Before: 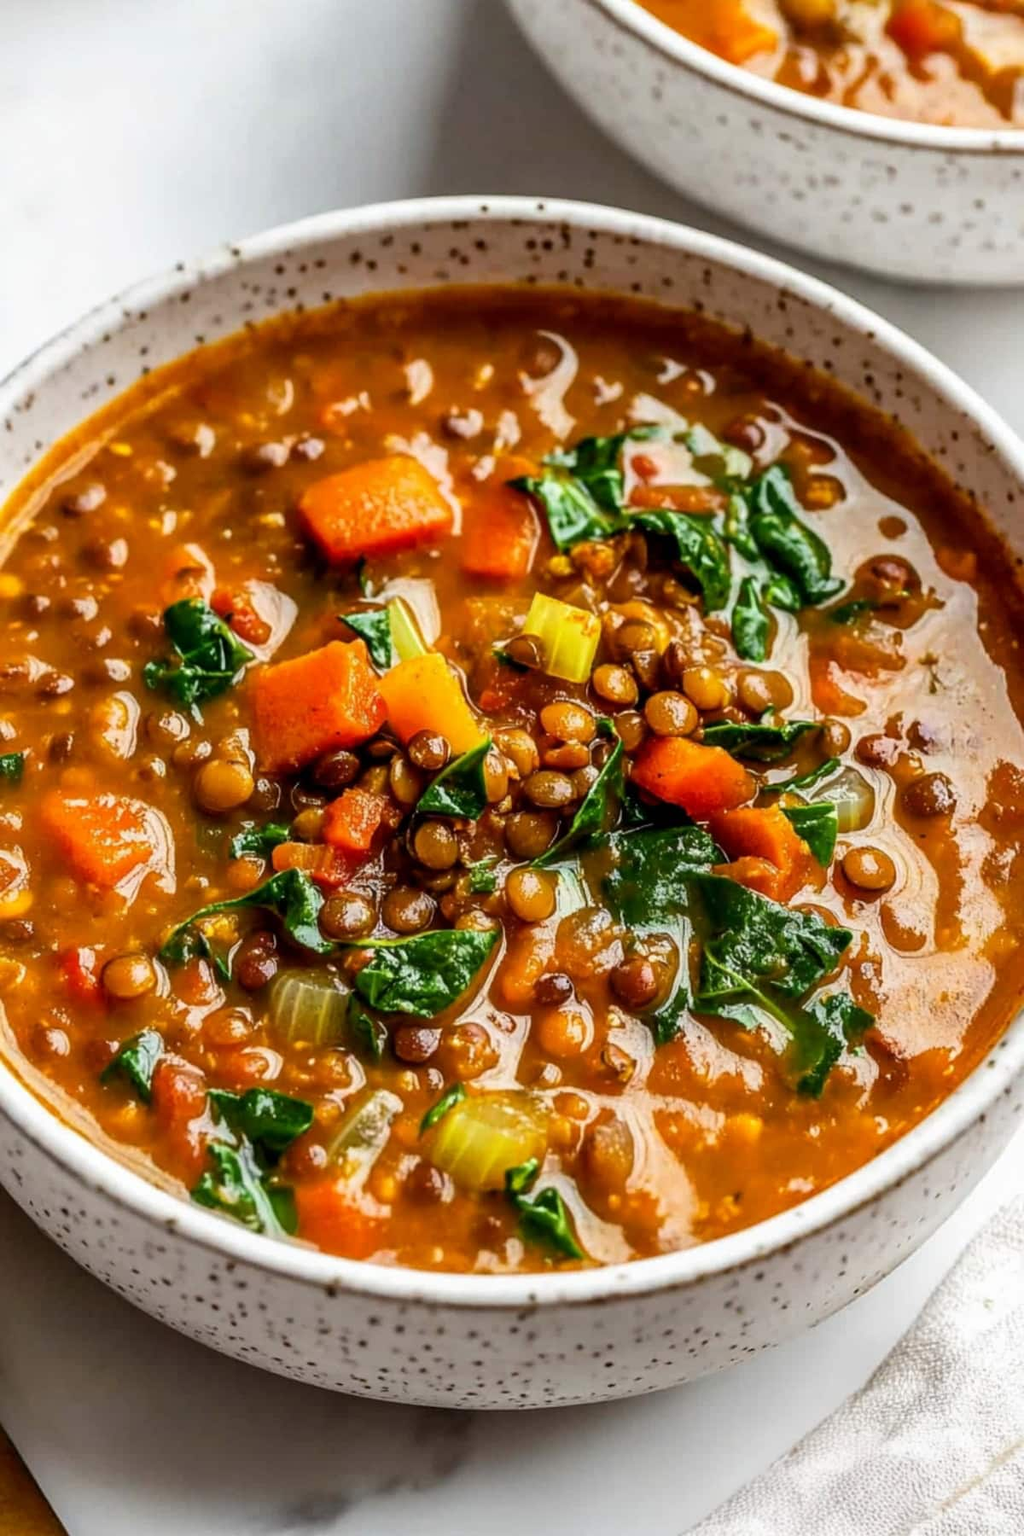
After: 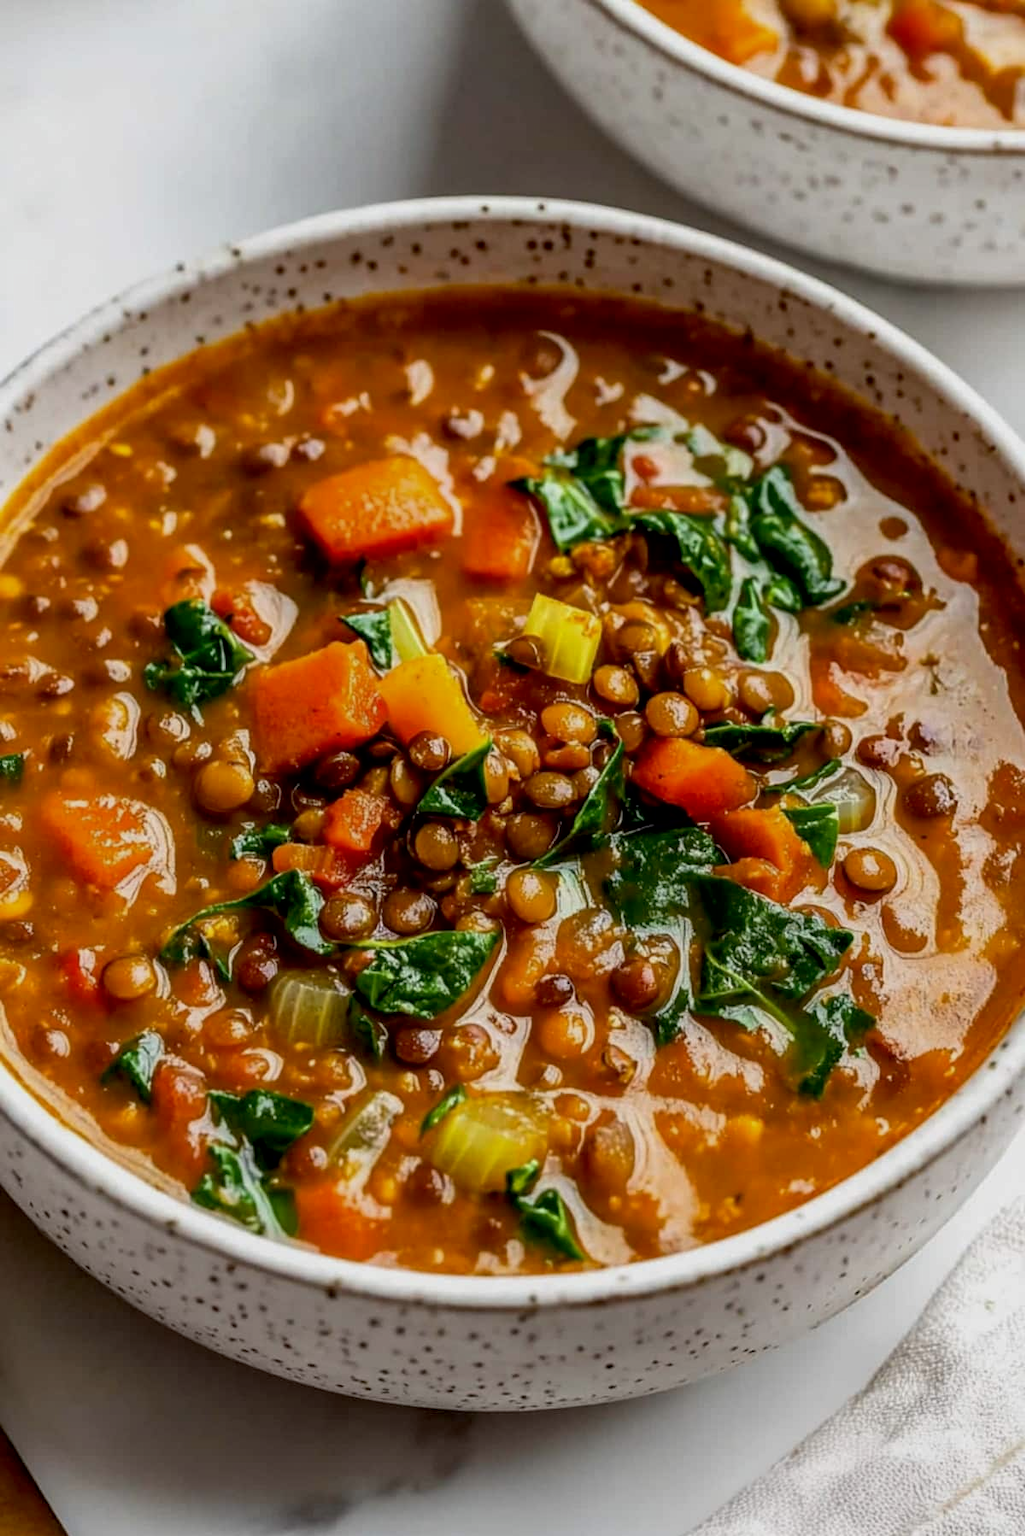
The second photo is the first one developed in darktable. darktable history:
tone curve: curves: ch0 [(0, 0) (0.915, 0.89) (1, 1)], color space Lab, linked channels, preserve colors none
exposure: black level correction 0.006, exposure -0.226 EV, compensate exposure bias true, compensate highlight preservation false
crop: bottom 0.063%
